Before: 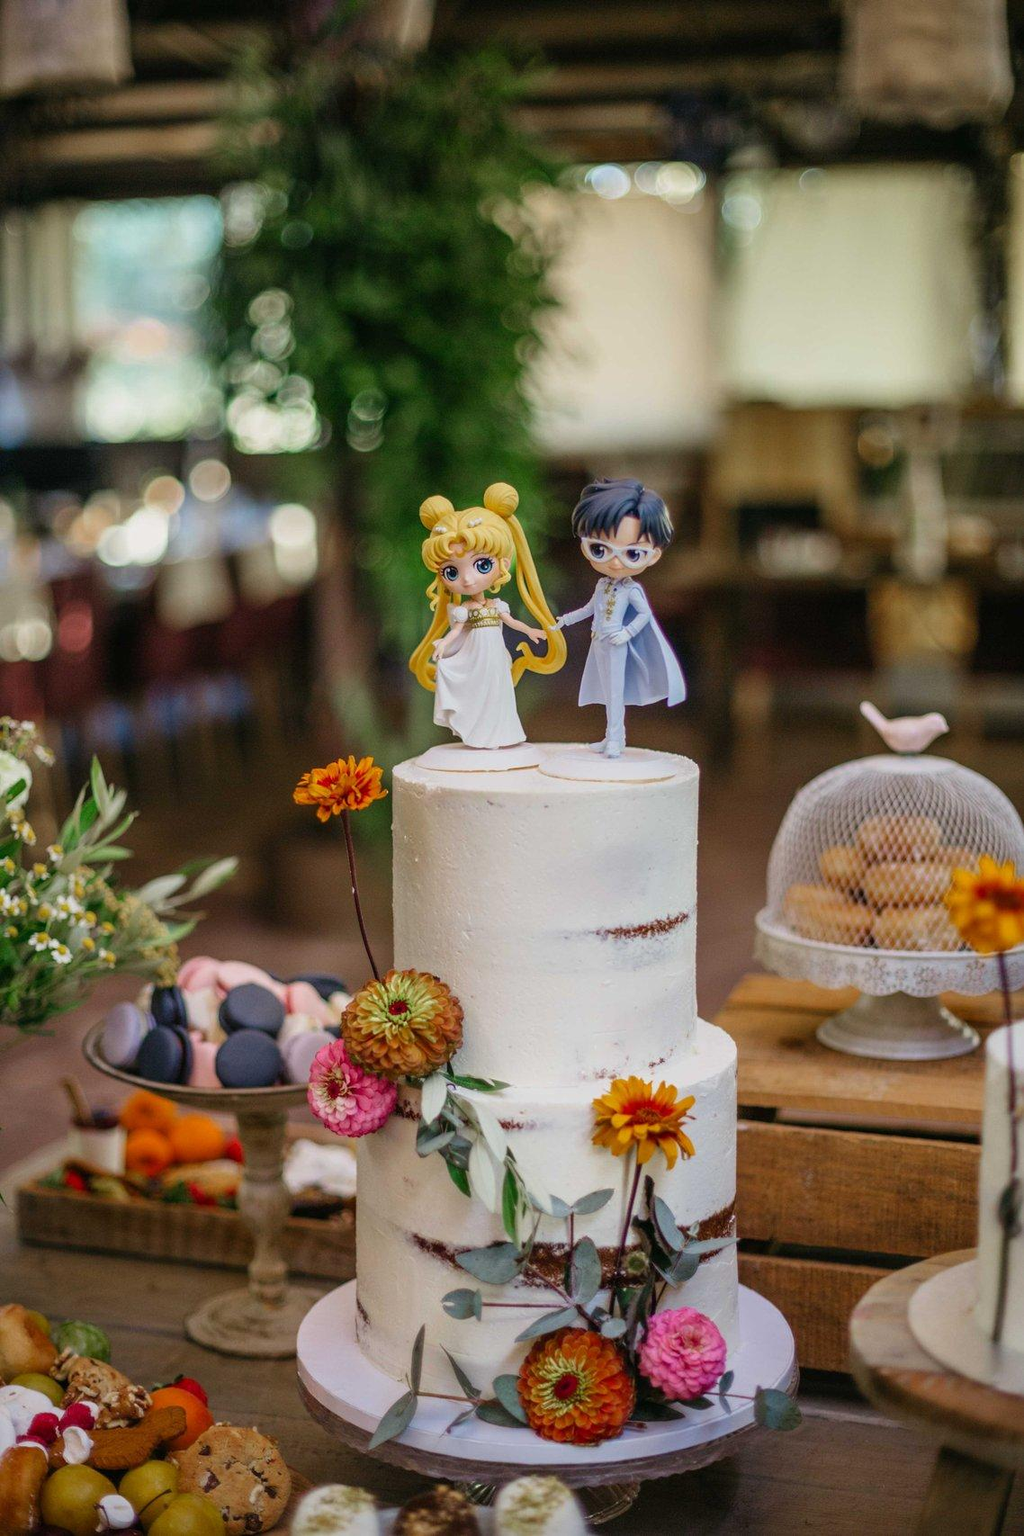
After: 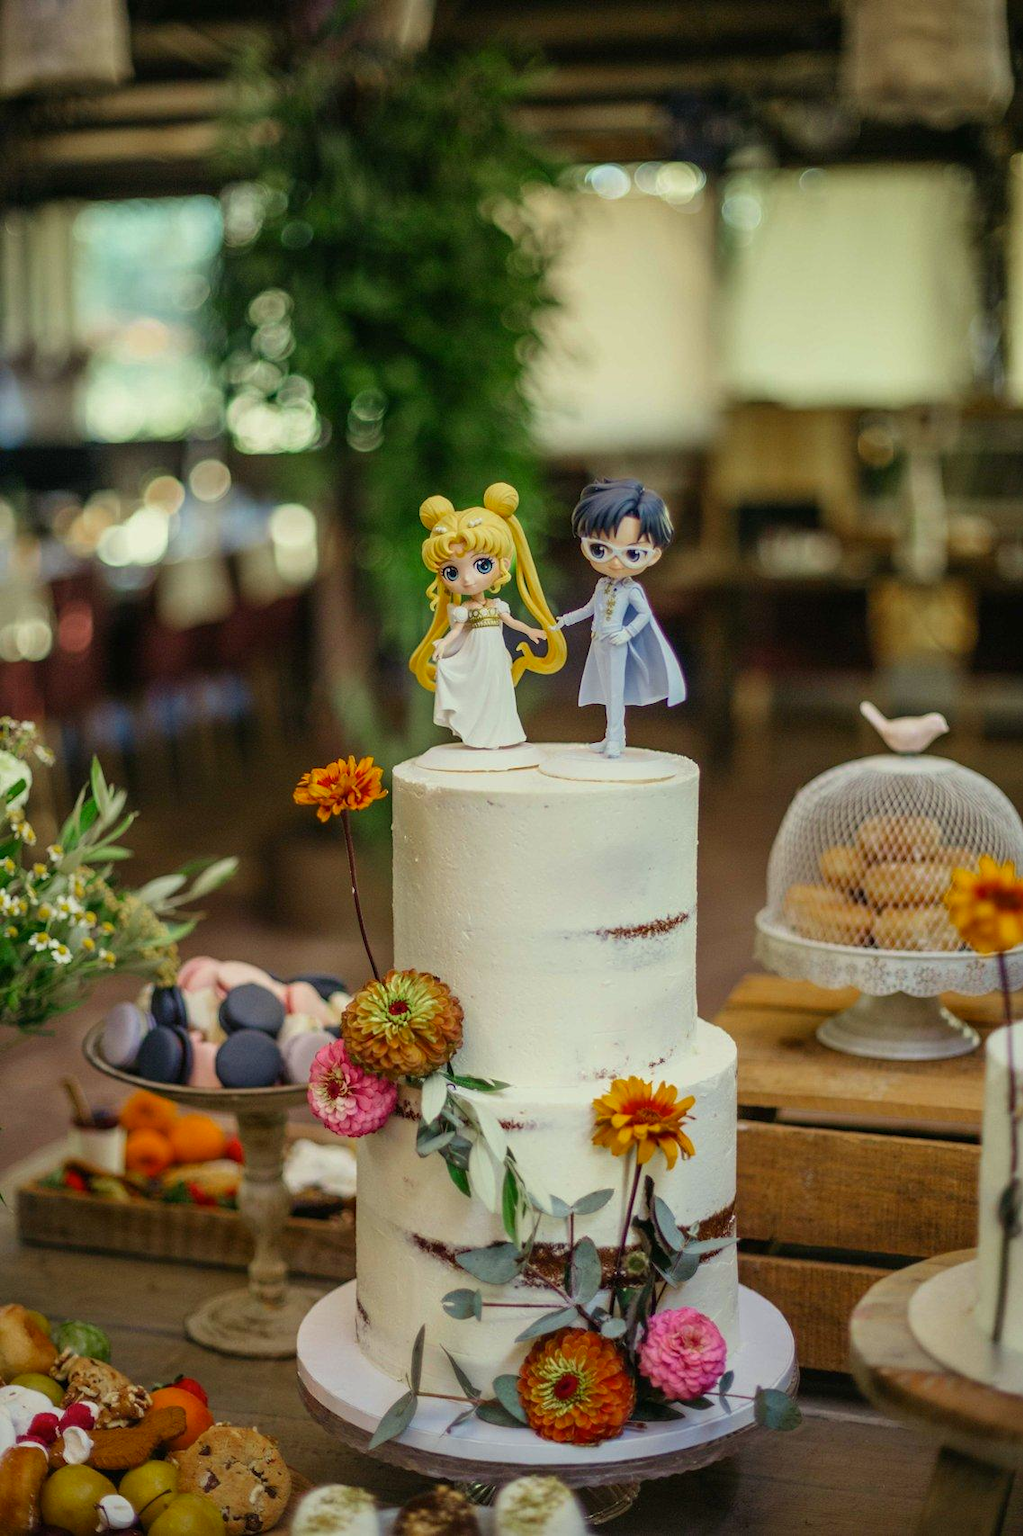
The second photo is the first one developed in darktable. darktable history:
color correction: highlights a* -5.94, highlights b* 11.19
